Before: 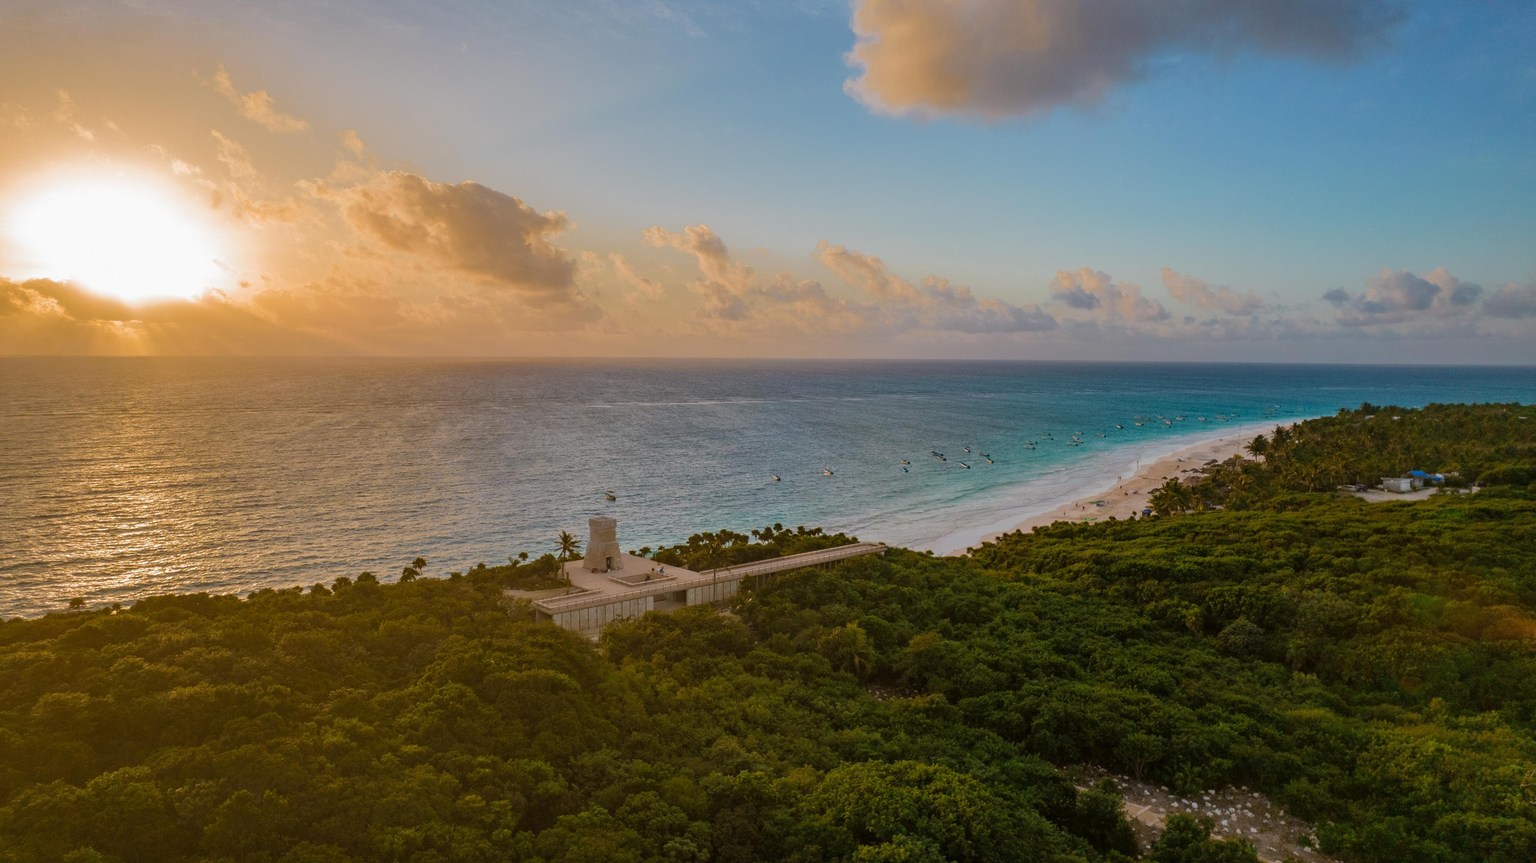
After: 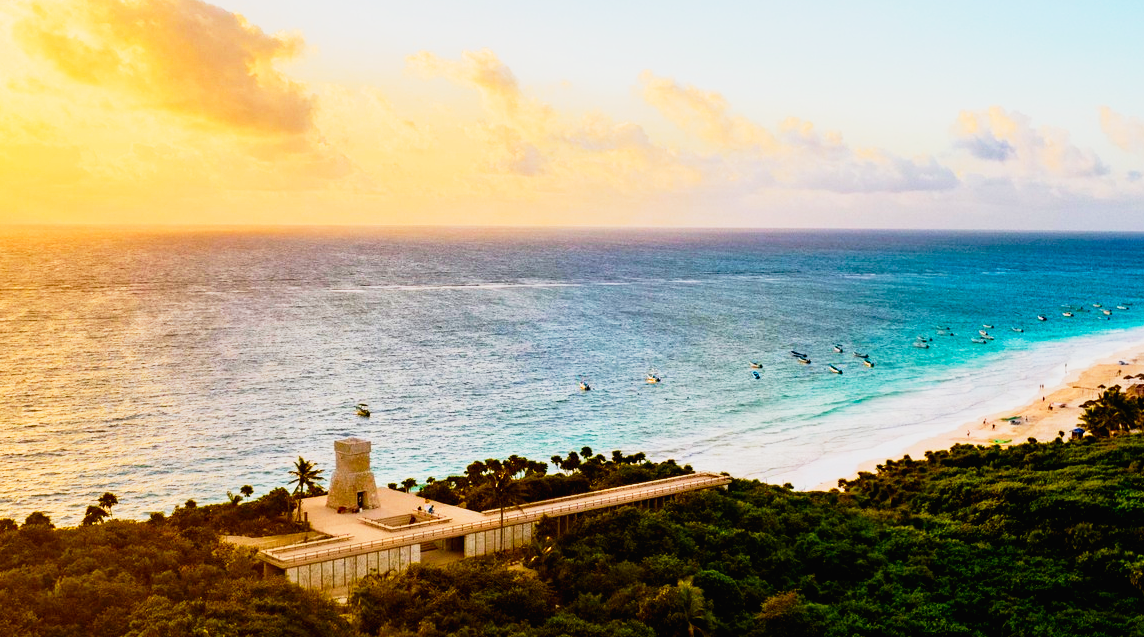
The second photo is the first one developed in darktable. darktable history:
tone curve: curves: ch0 [(0.016, 0.011) (0.084, 0.026) (0.469, 0.508) (0.721, 0.862) (1, 1)], preserve colors none
filmic rgb: black relative exposure -7.76 EV, white relative exposure 4.38 EV, threshold 5.95 EV, target black luminance 0%, hardness 3.75, latitude 50.8%, contrast 1.072, highlights saturation mix 9.85%, shadows ↔ highlights balance -0.253%, add noise in highlights 0.002, preserve chrominance no, color science v3 (2019), use custom middle-gray values true, contrast in highlights soft, enable highlight reconstruction true
crop and rotate: left 22.034%, top 21.817%, right 22.067%, bottom 22.758%
contrast brightness saturation: contrast 0.243, brightness 0.255, saturation 0.393
